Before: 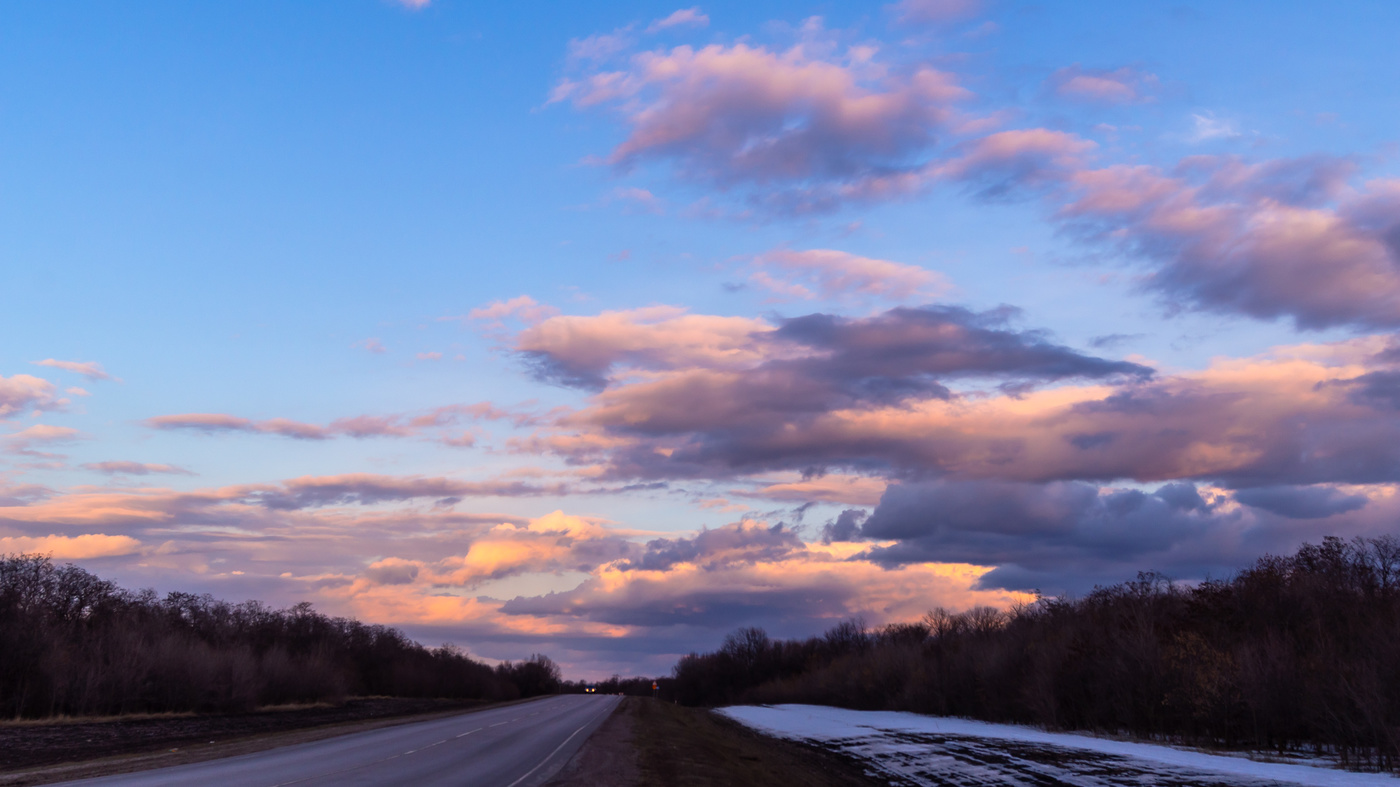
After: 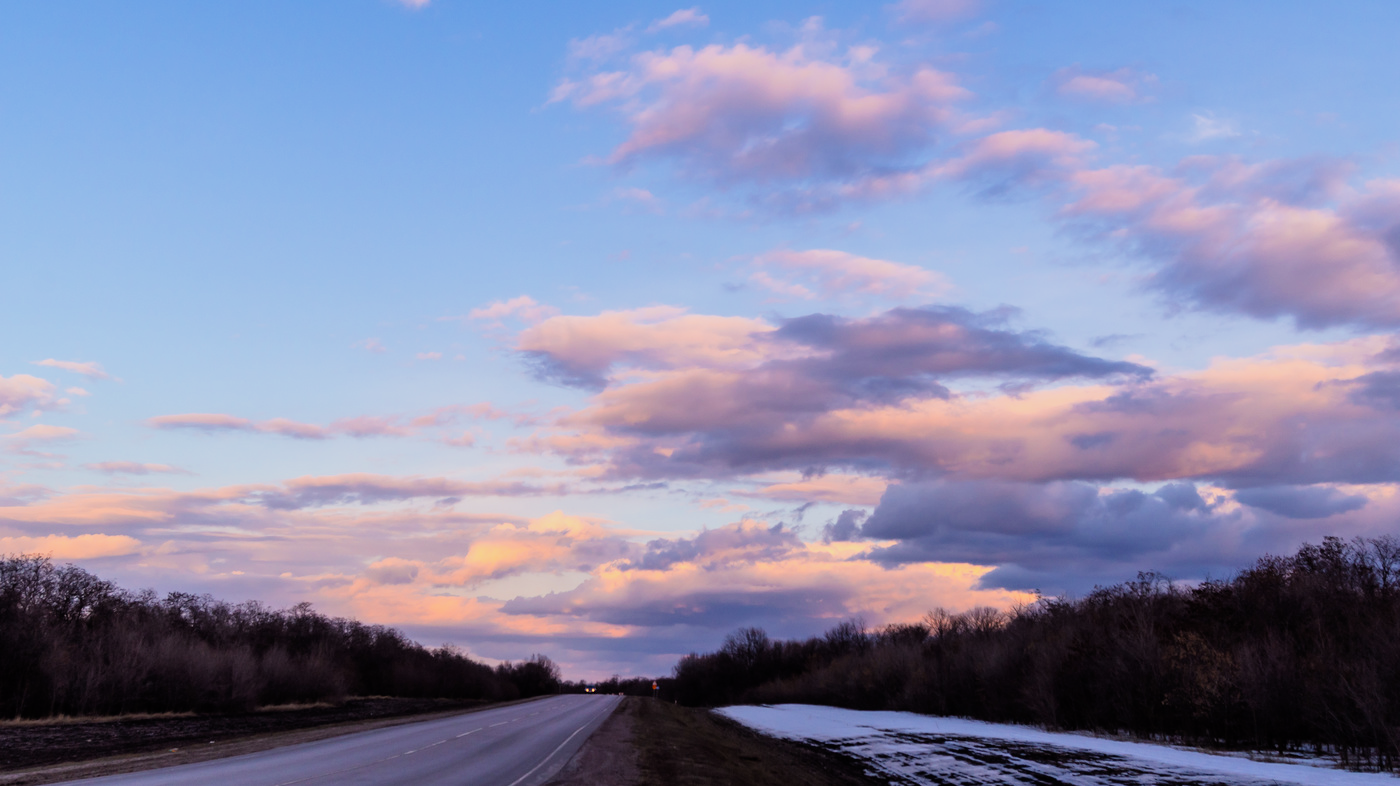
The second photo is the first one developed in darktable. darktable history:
crop: bottom 0.052%
exposure: exposure 0.76 EV, compensate highlight preservation false
filmic rgb: black relative exposure -7.65 EV, white relative exposure 4.56 EV, hardness 3.61, iterations of high-quality reconstruction 0
